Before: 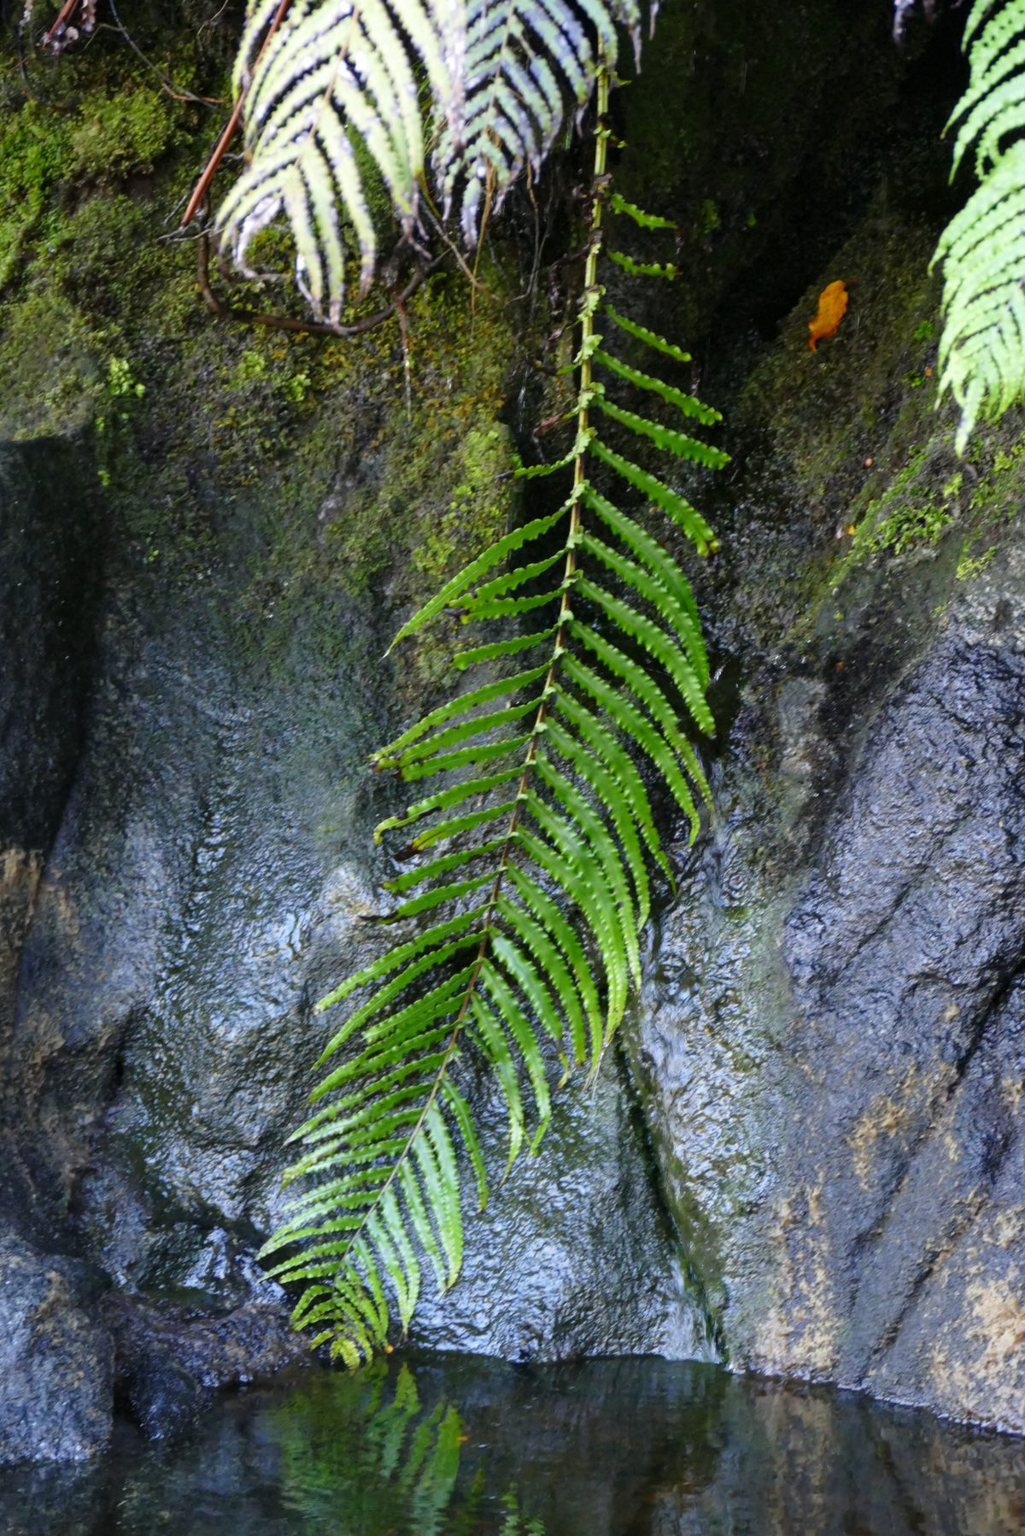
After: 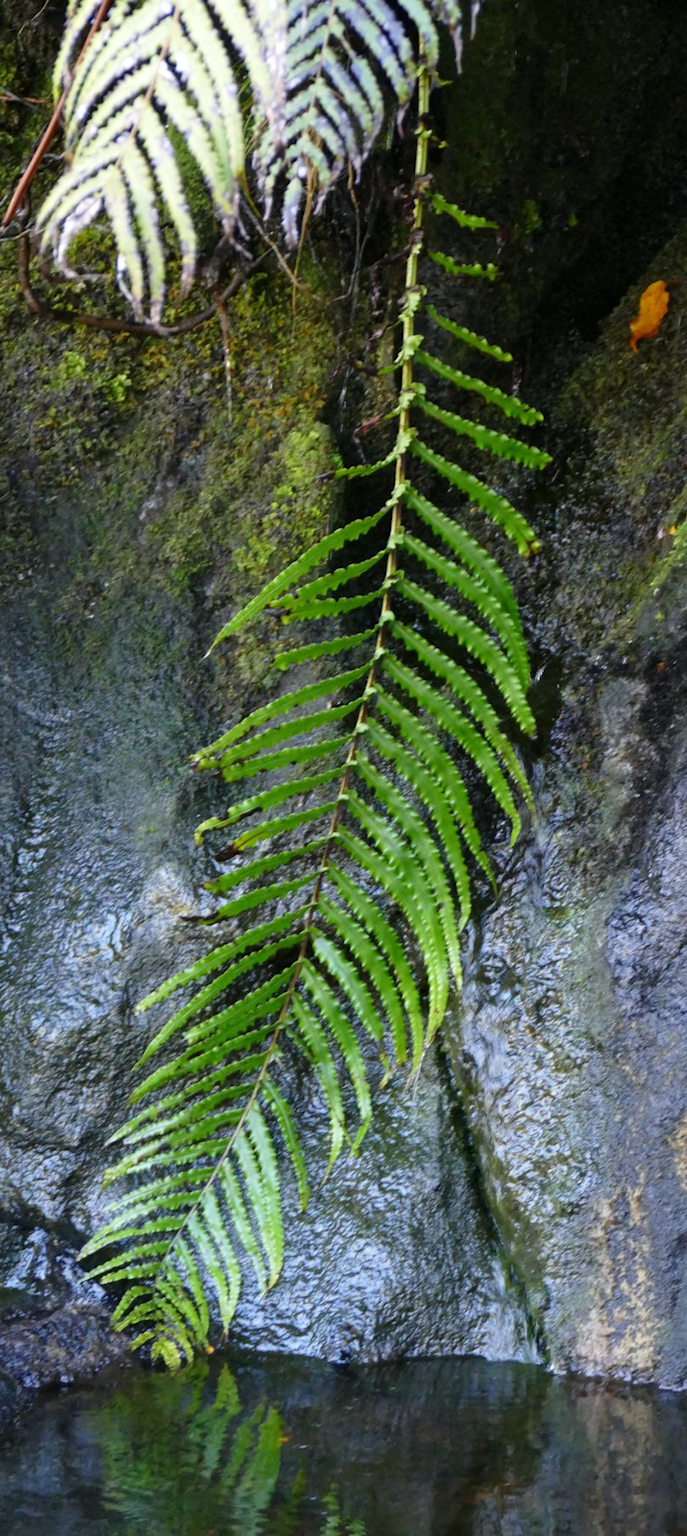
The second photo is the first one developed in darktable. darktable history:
crop and rotate: left 17.574%, right 15.367%
